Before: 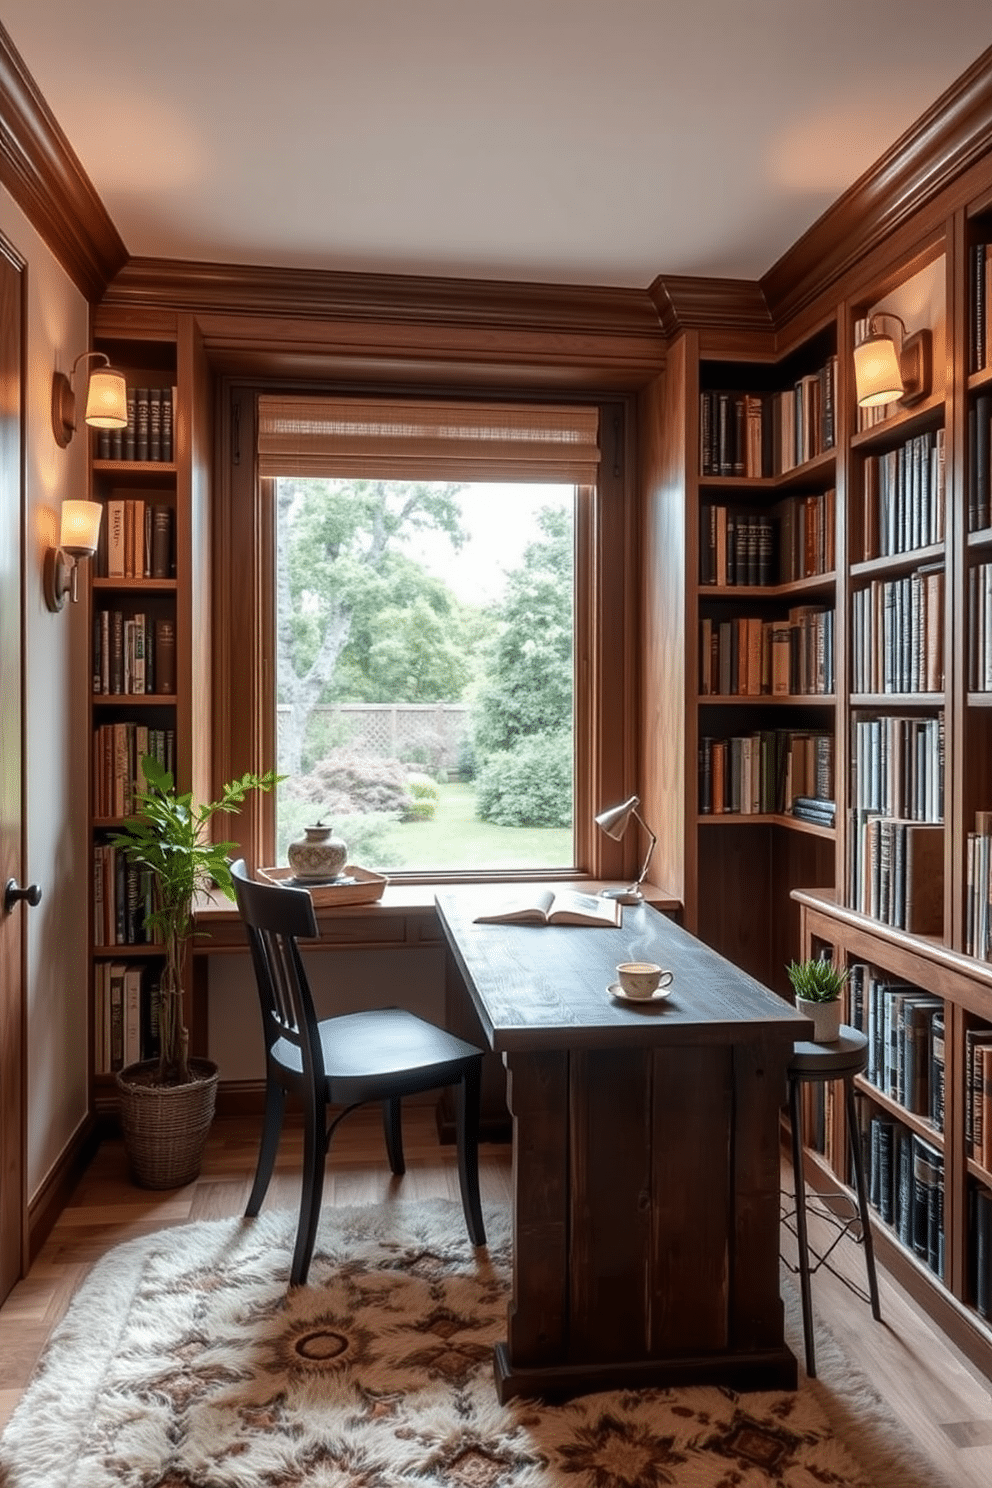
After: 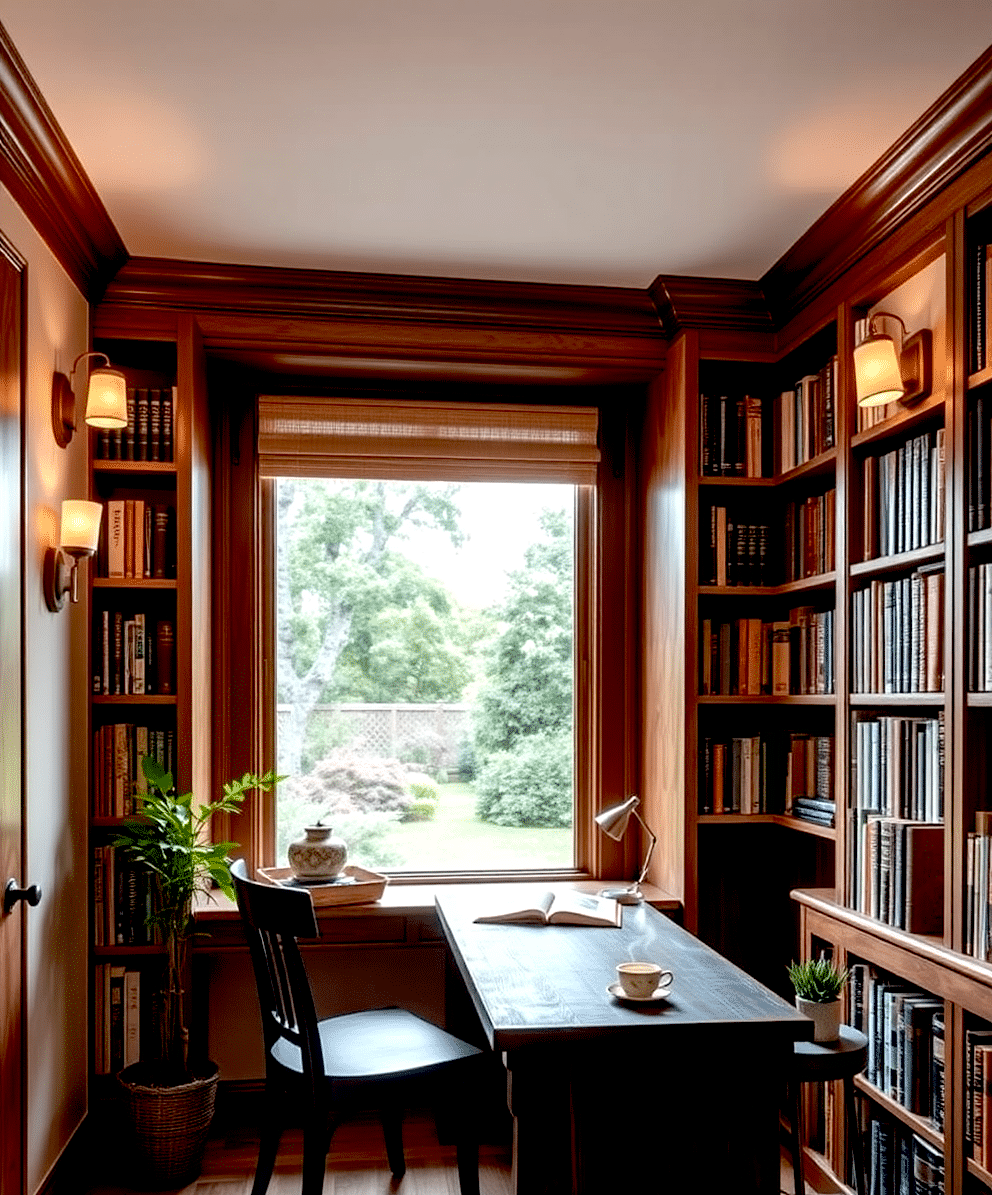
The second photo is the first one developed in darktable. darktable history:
crop: bottom 19.644%
exposure: black level correction 0.031, exposure 0.304 EV, compensate highlight preservation false
rotate and perspective: crop left 0, crop top 0
